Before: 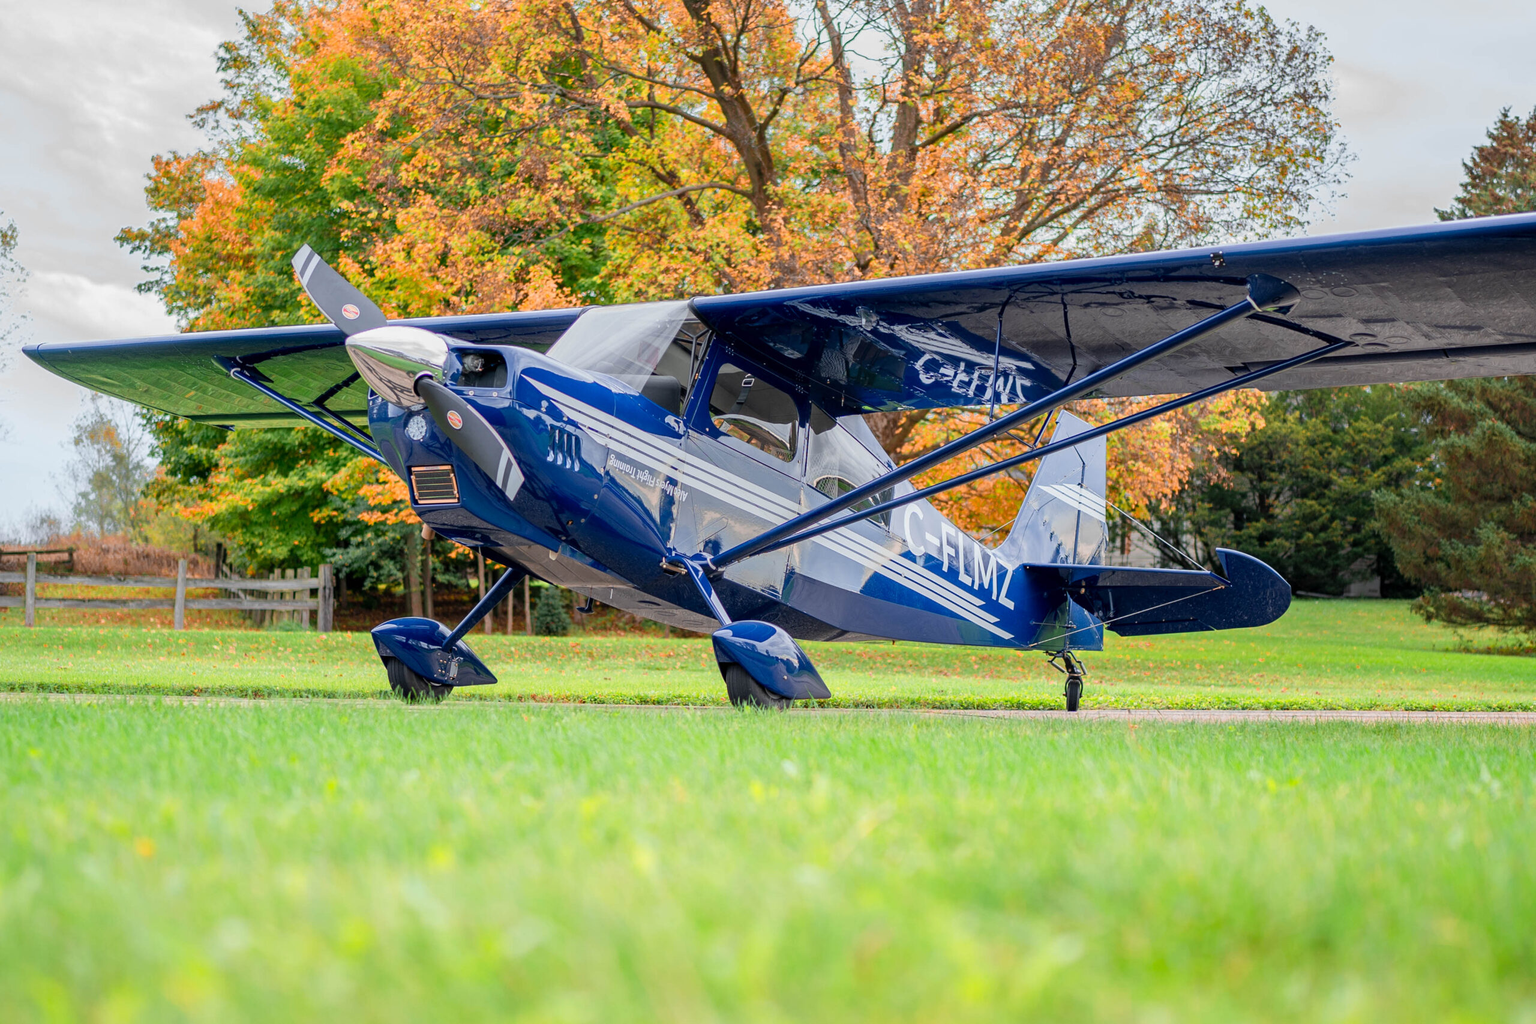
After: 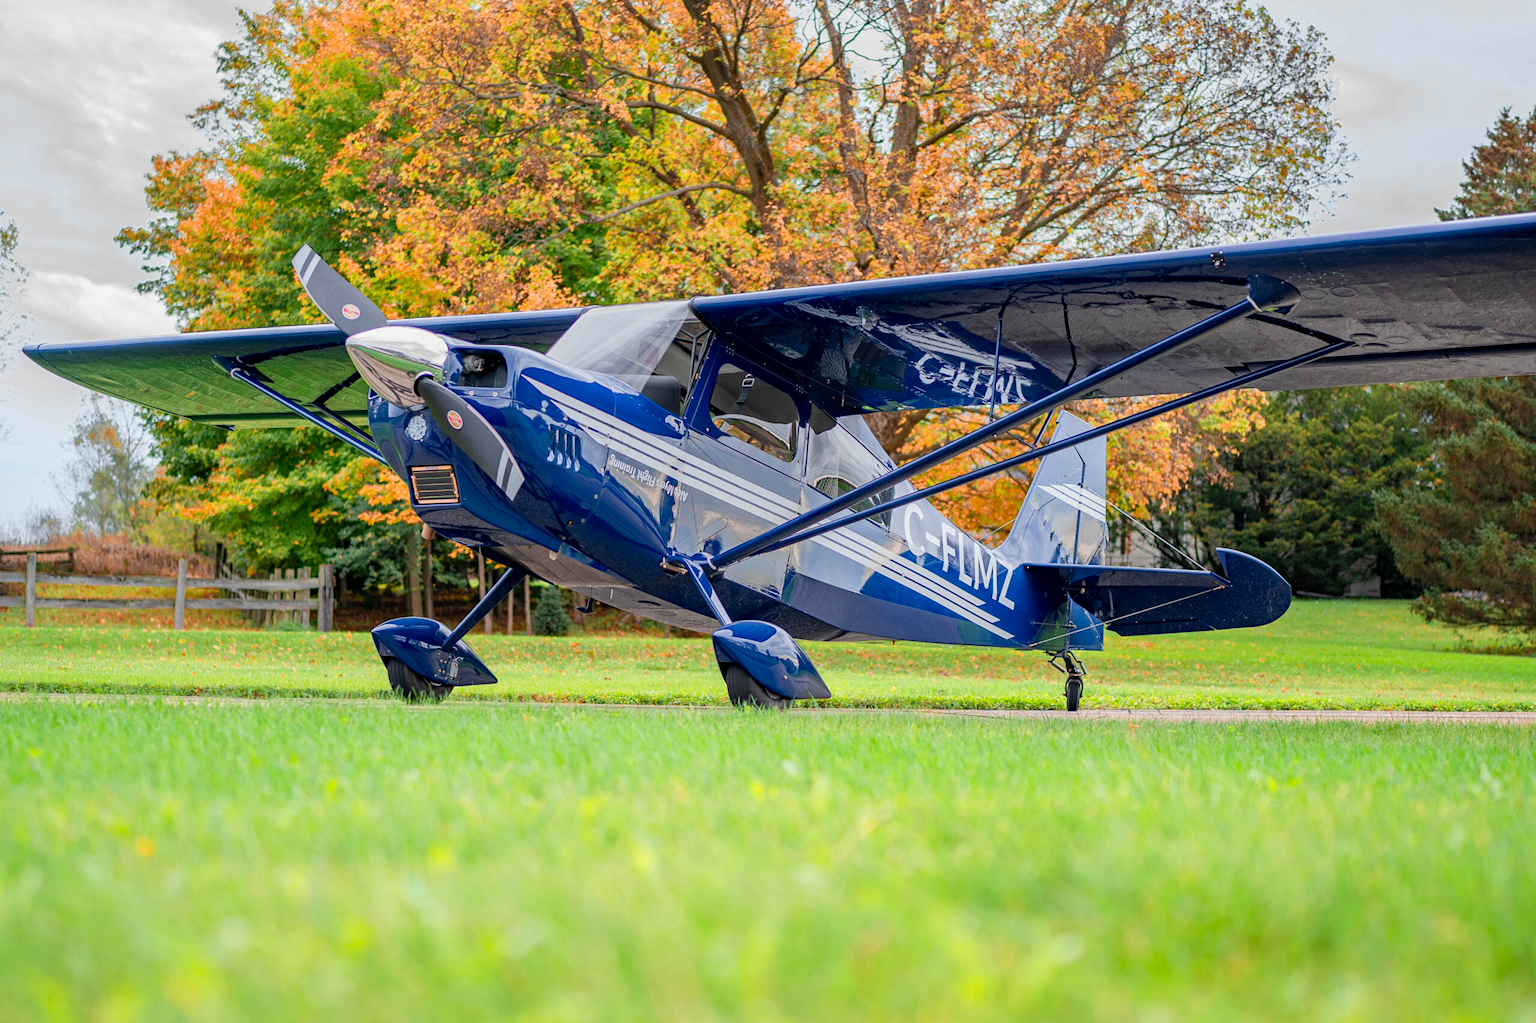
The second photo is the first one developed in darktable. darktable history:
base curve: exposure shift 0, preserve colors none
haze removal: compatibility mode true, adaptive false
